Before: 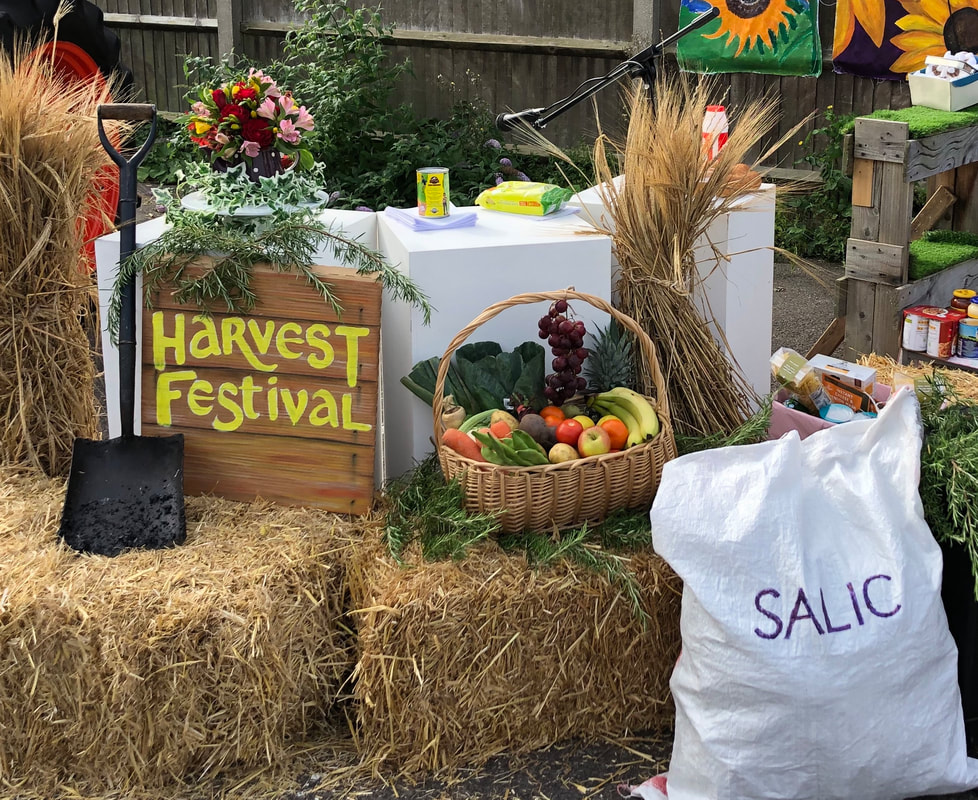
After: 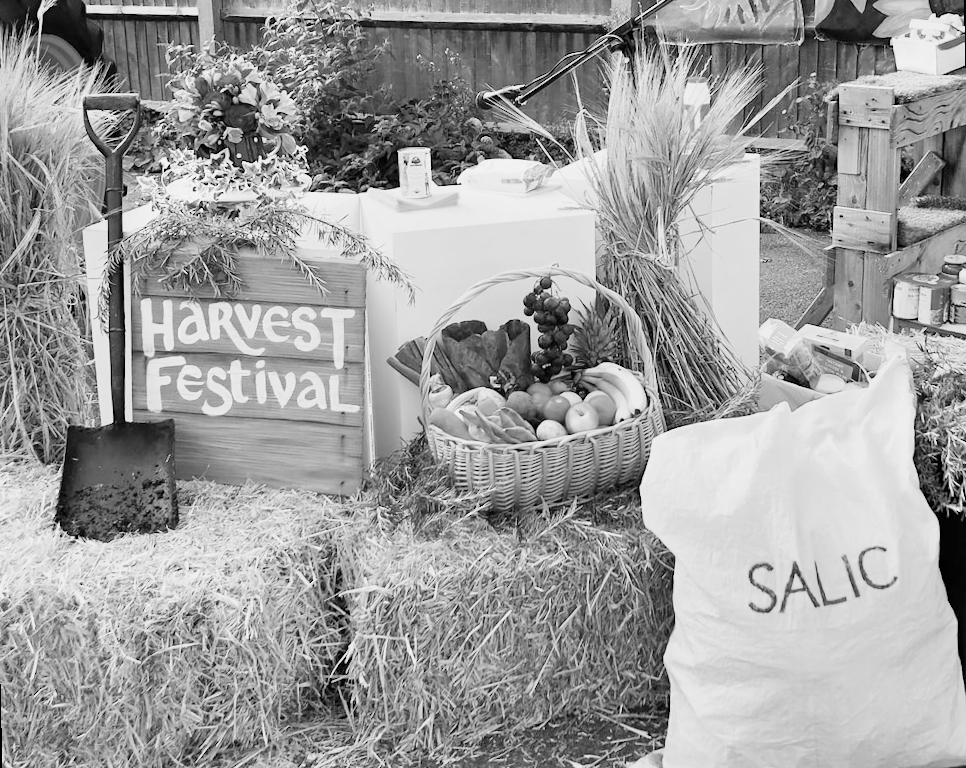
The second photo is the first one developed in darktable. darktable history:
rotate and perspective: rotation -1.32°, lens shift (horizontal) -0.031, crop left 0.015, crop right 0.985, crop top 0.047, crop bottom 0.982
exposure: black level correction 0, exposure 1.975 EV, compensate exposure bias true, compensate highlight preservation false
monochrome: a -74.22, b 78.2
filmic rgb: black relative exposure -7.65 EV, white relative exposure 4.56 EV, hardness 3.61, color science v6 (2022)
